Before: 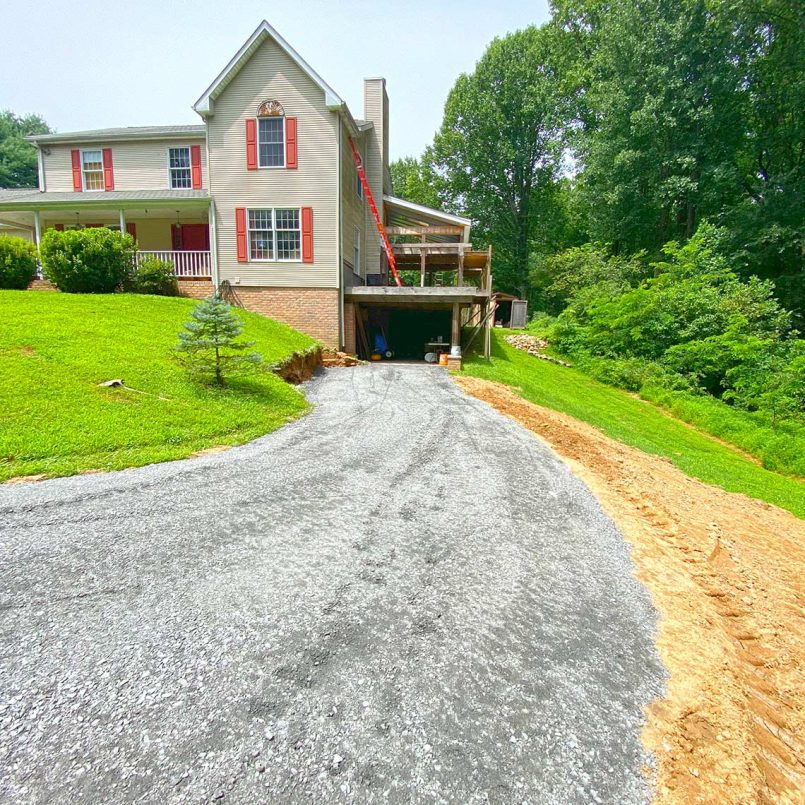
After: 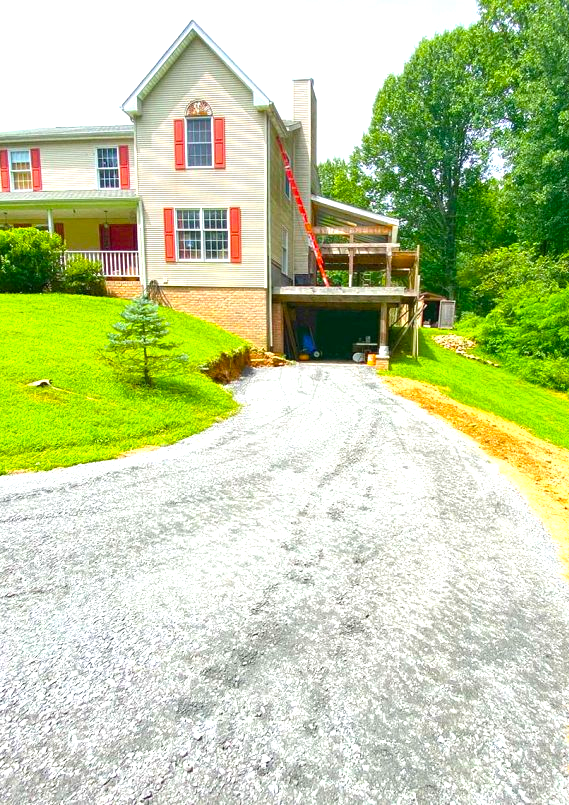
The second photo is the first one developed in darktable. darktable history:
crop and rotate: left 9.061%, right 20.142%
exposure: black level correction 0, exposure 0.7 EV, compensate exposure bias true, compensate highlight preservation false
color balance rgb: perceptual saturation grading › global saturation 25%, global vibrance 20%
